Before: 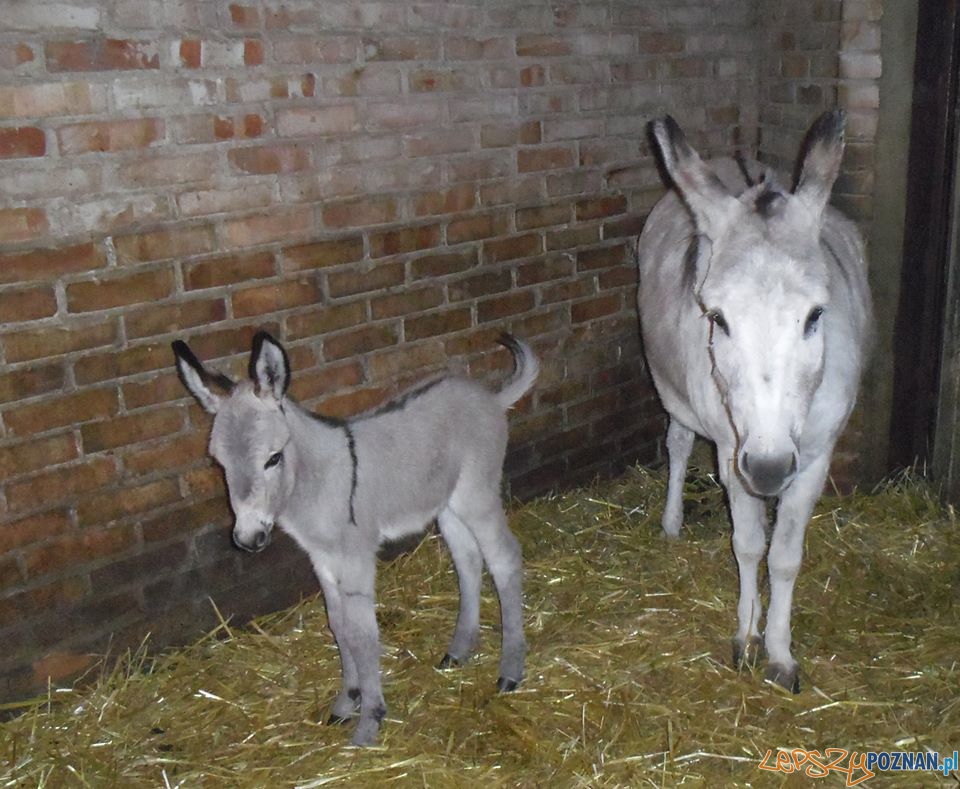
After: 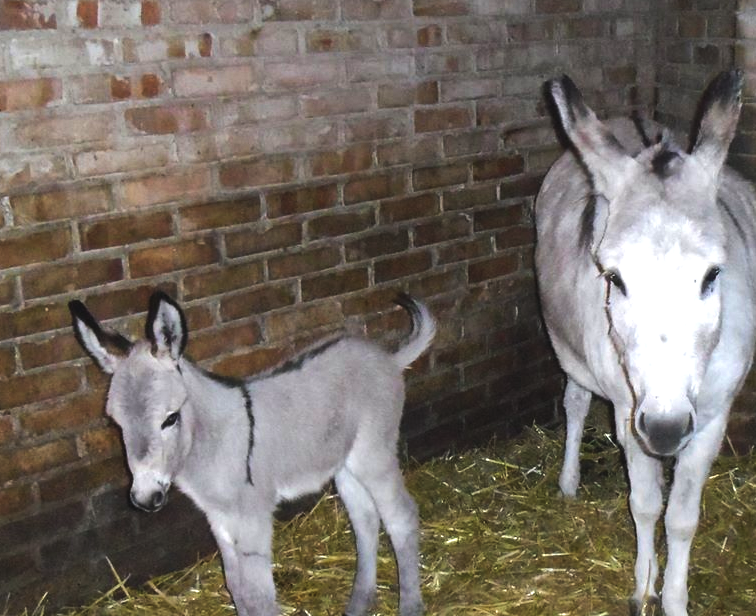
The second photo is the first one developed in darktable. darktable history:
color balance rgb: global offset › luminance 0.71%, perceptual saturation grading › global saturation -11.5%, perceptual brilliance grading › highlights 17.77%, perceptual brilliance grading › mid-tones 31.71%, perceptual brilliance grading › shadows -31.01%, global vibrance 50%
crop and rotate: left 10.77%, top 5.1%, right 10.41%, bottom 16.76%
